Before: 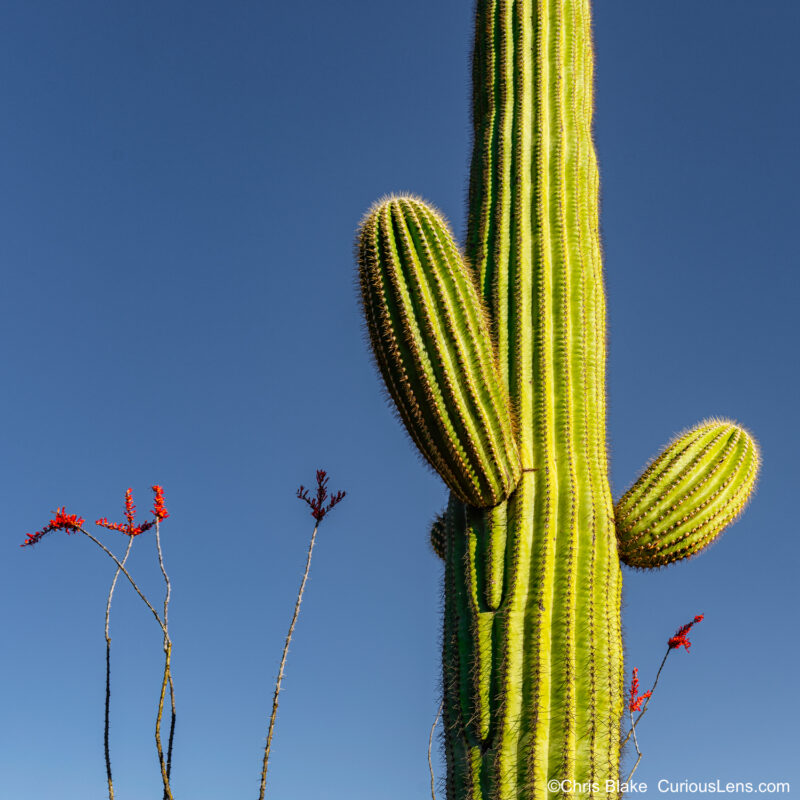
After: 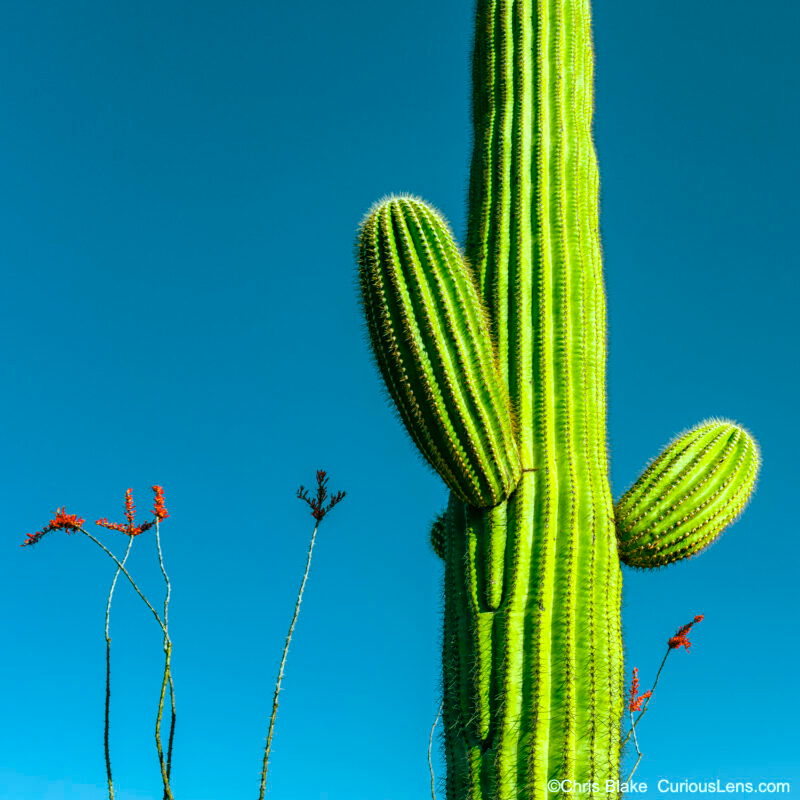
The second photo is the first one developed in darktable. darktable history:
color balance rgb: shadows lift › chroma 11.71%, shadows lift › hue 133.46°, power › chroma 2.15%, power › hue 166.83°, highlights gain › chroma 4%, highlights gain › hue 200.2°, perceptual saturation grading › global saturation 18.05%
exposure: exposure 0.29 EV, compensate highlight preservation false
